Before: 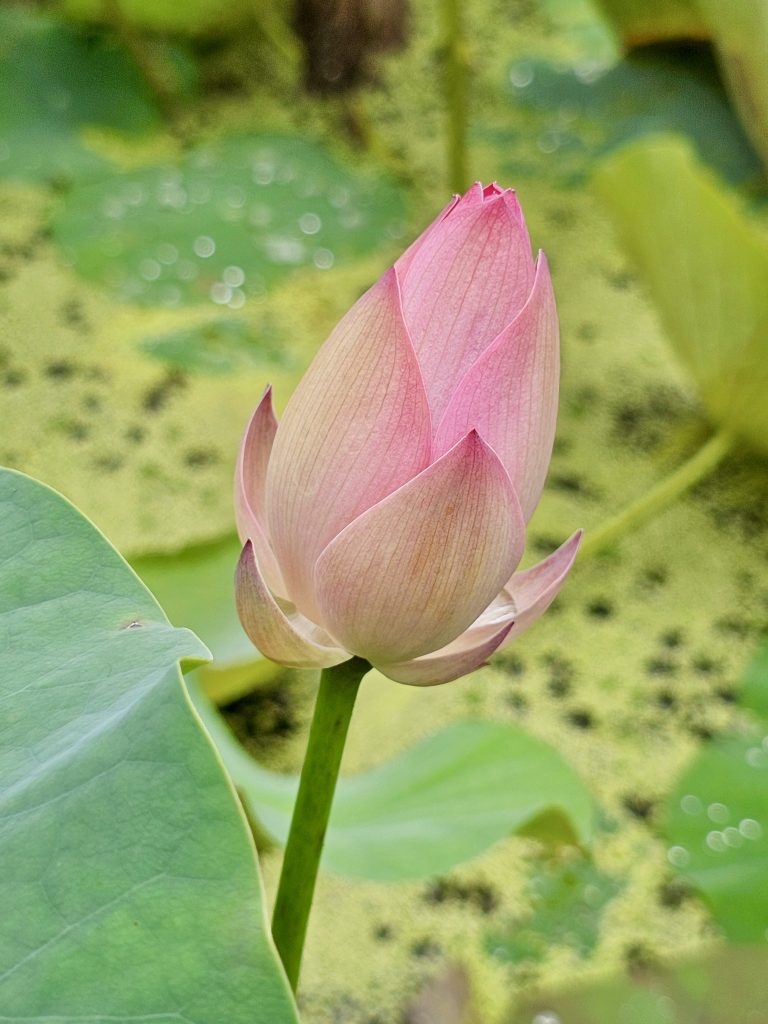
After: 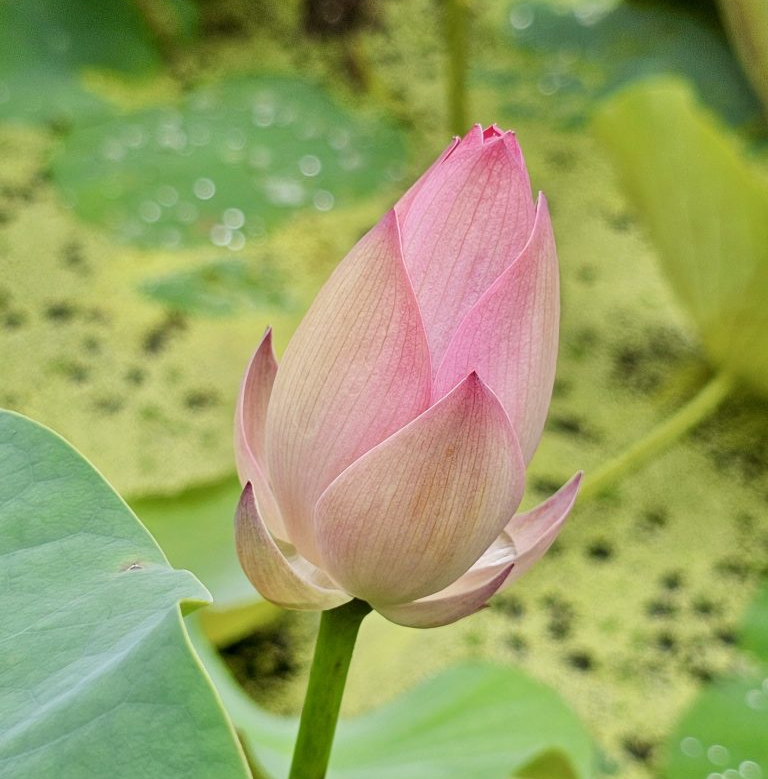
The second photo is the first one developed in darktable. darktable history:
crop: top 5.697%, bottom 18.181%
